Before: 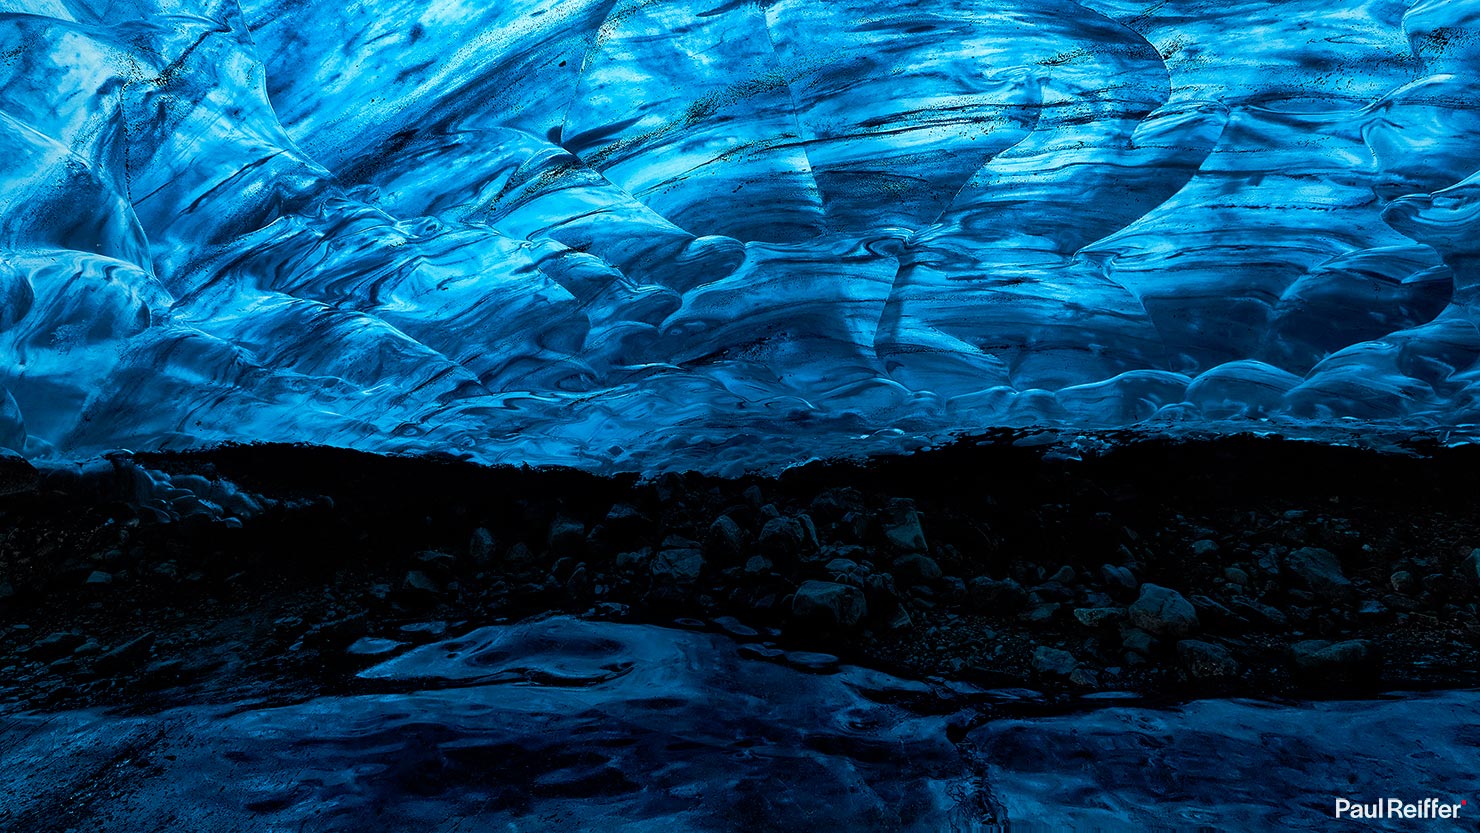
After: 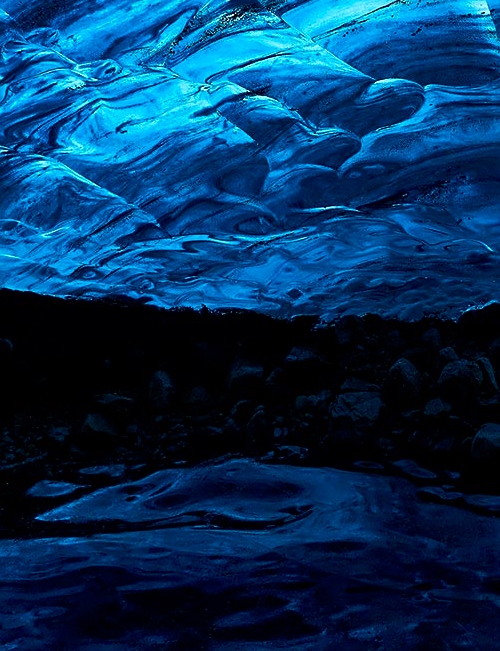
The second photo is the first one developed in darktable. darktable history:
crop and rotate: left 21.751%, top 18.883%, right 44.44%, bottom 2.965%
contrast brightness saturation: contrast 0.124, brightness -0.116, saturation 0.2
sharpen: on, module defaults
